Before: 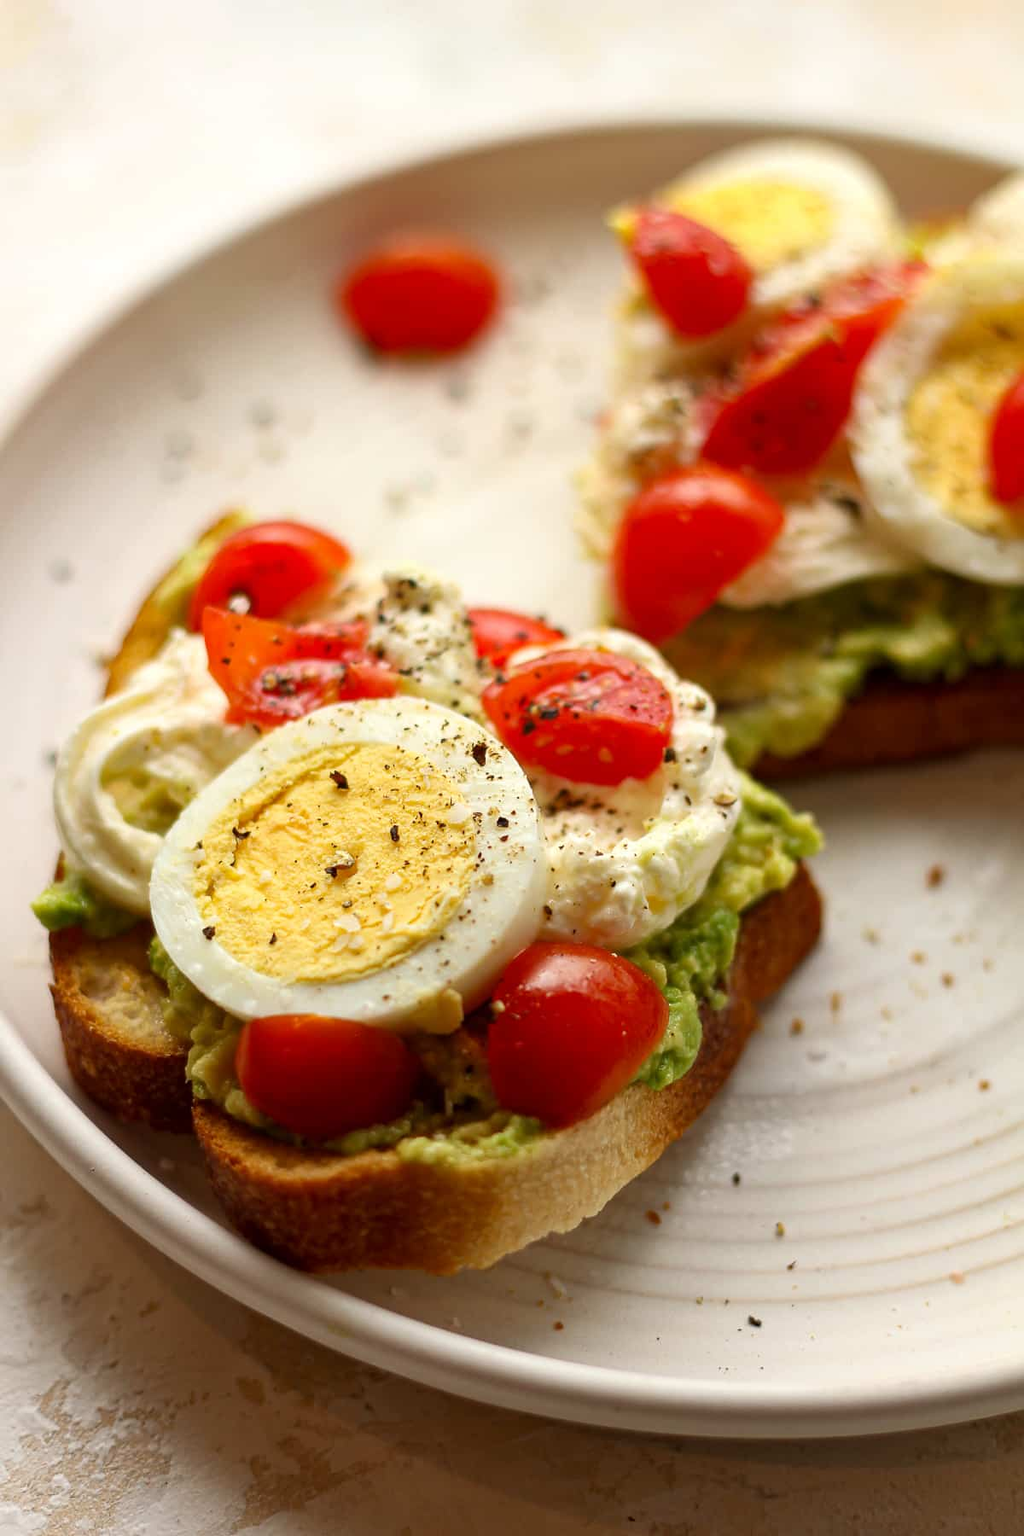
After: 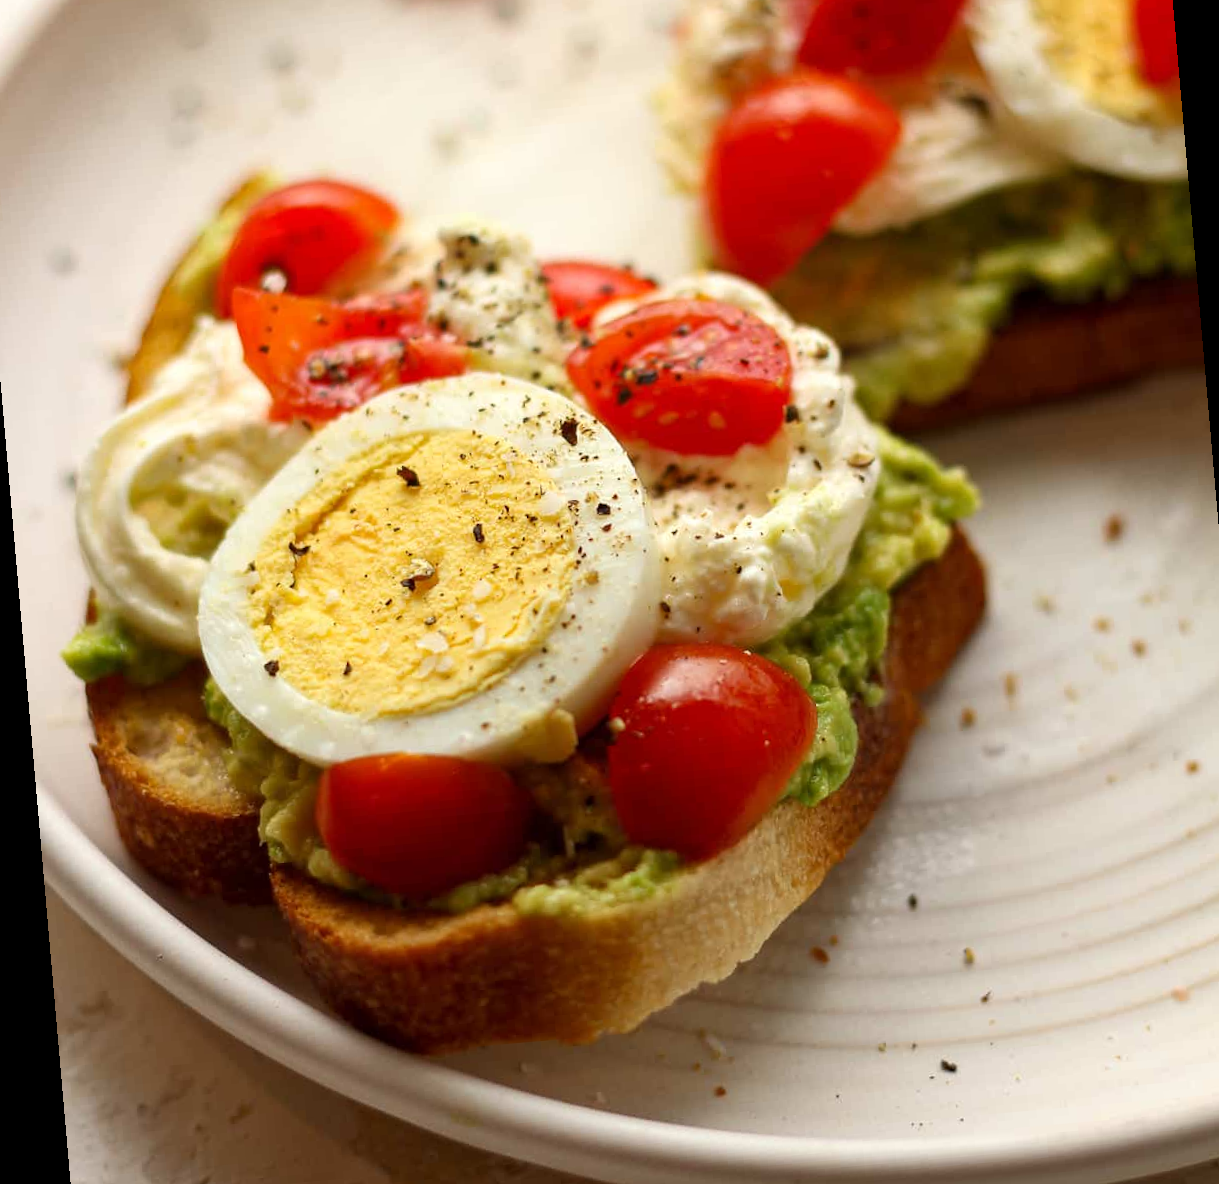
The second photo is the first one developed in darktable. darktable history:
crop and rotate: top 19.998%
rotate and perspective: rotation -5°, crop left 0.05, crop right 0.952, crop top 0.11, crop bottom 0.89
